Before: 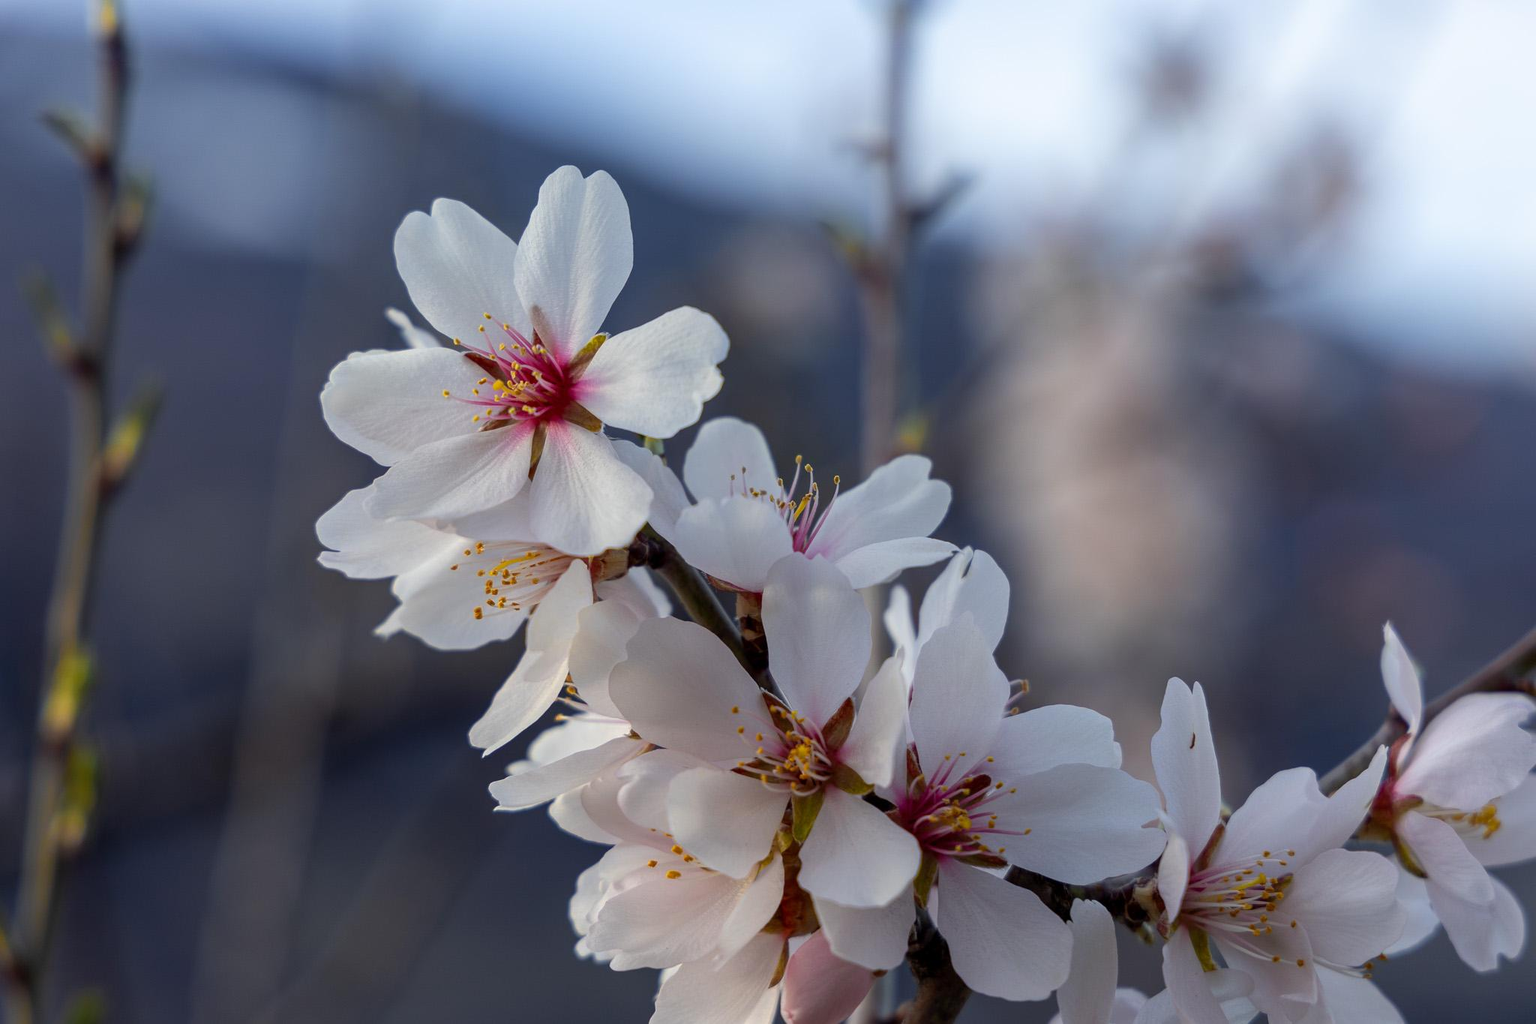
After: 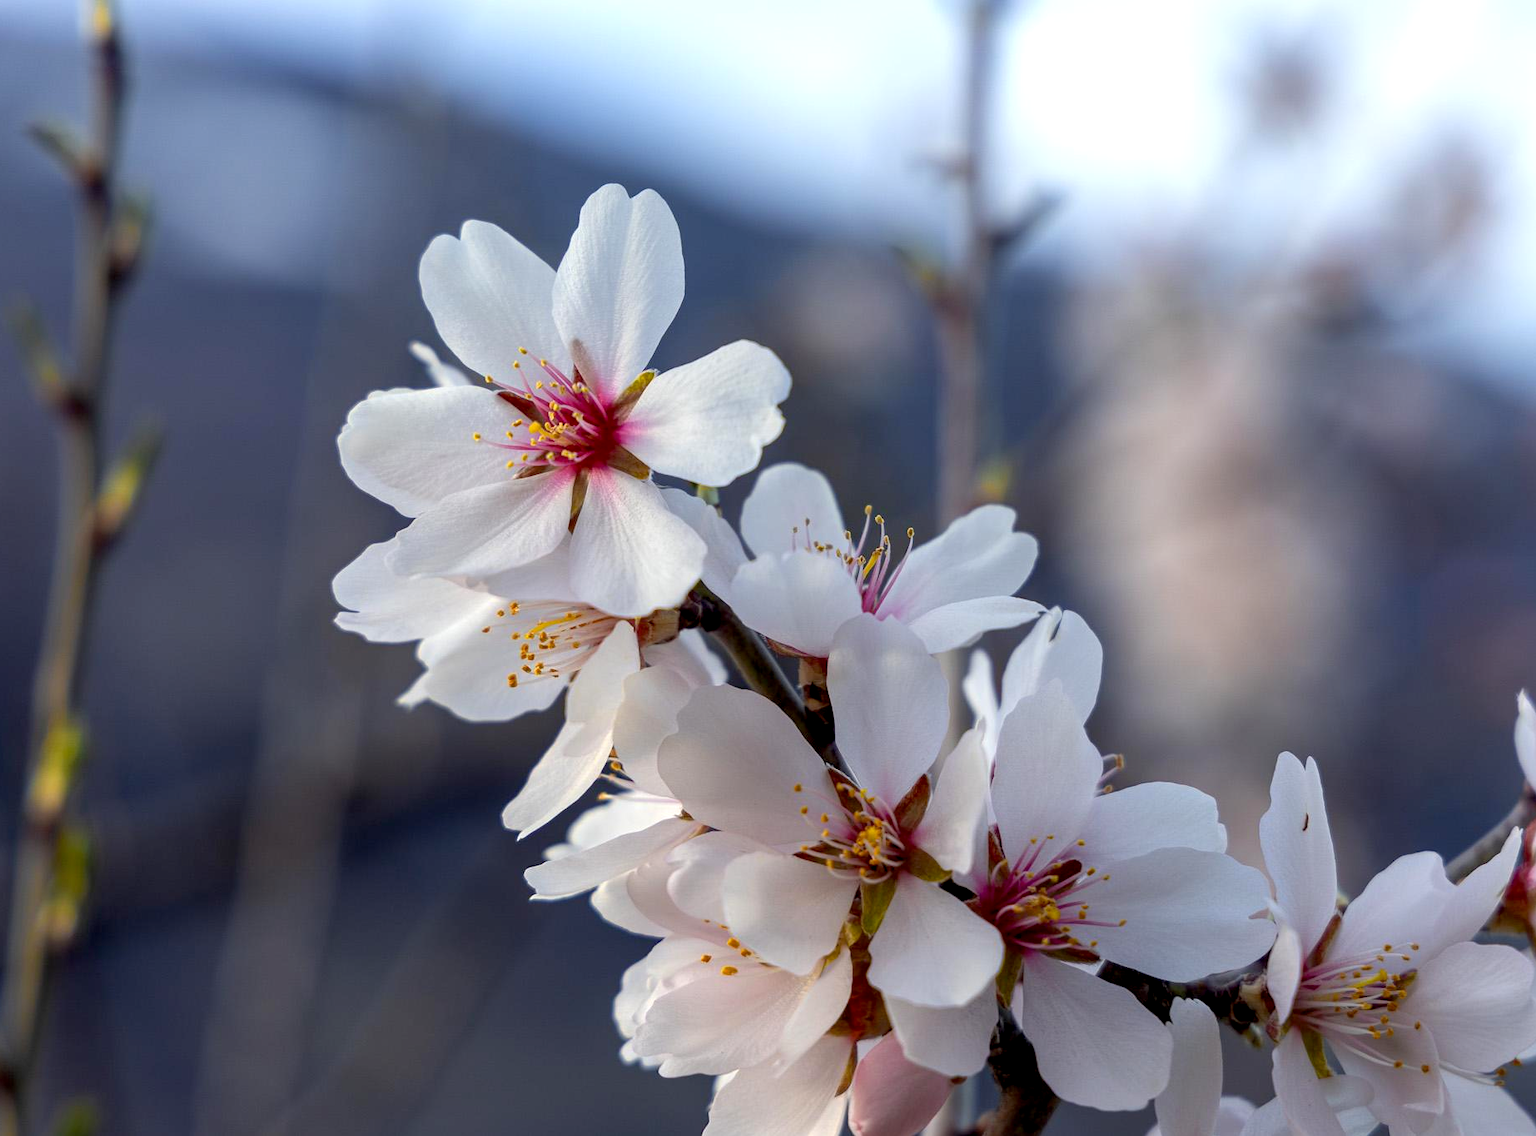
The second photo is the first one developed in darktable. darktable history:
exposure: black level correction 0.005, exposure 0.417 EV, compensate highlight preservation false
crop and rotate: left 1.088%, right 8.807%
